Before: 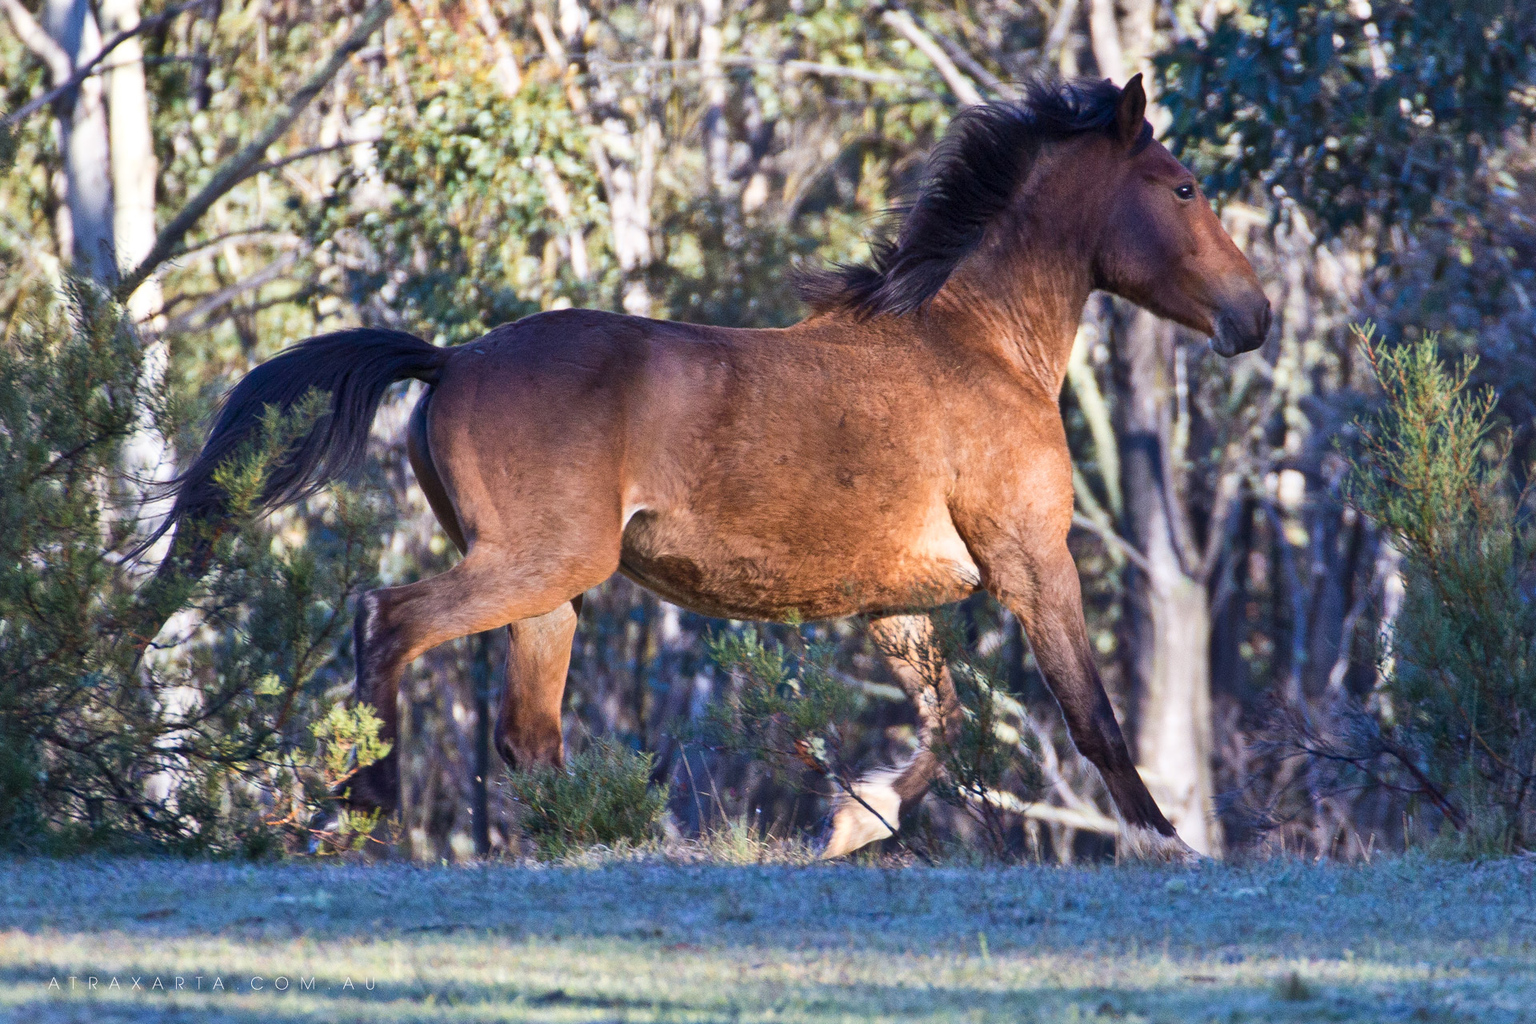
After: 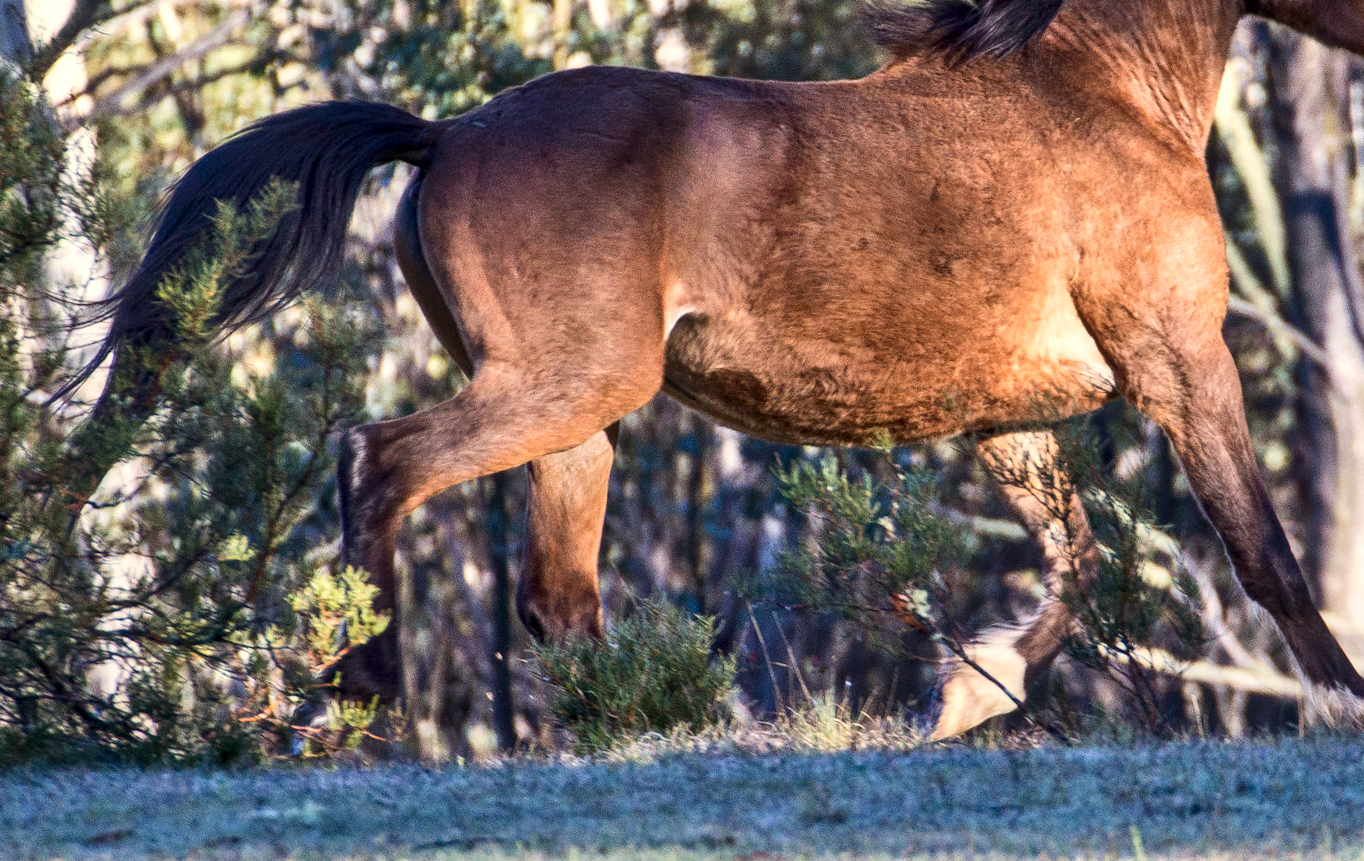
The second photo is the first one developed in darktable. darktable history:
contrast brightness saturation: contrast 0.14
rotate and perspective: rotation -2.22°, lens shift (horizontal) -0.022, automatic cropping off
local contrast: detail 130%
crop: left 6.488%, top 27.668%, right 24.183%, bottom 8.656%
white balance: red 1.045, blue 0.932
